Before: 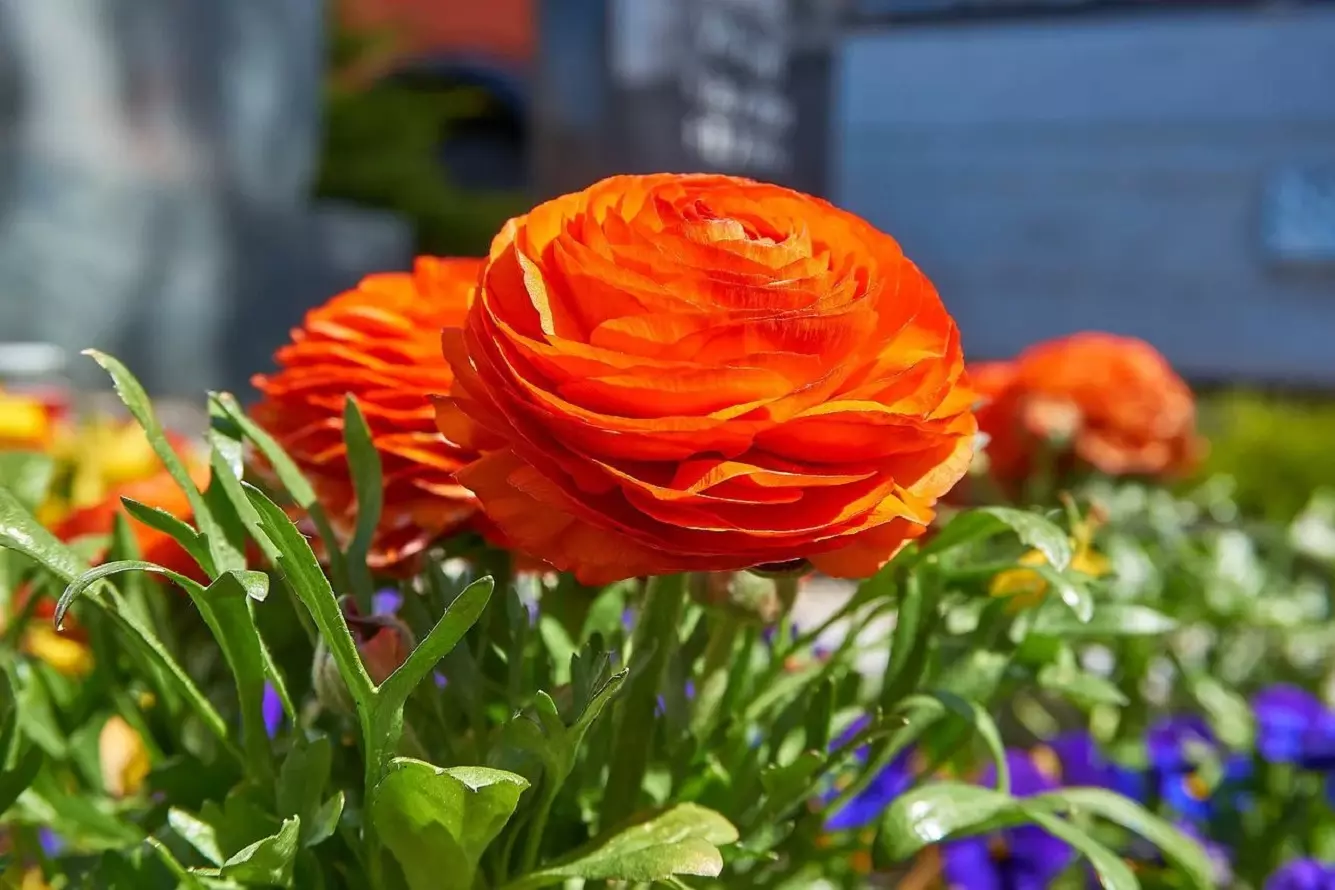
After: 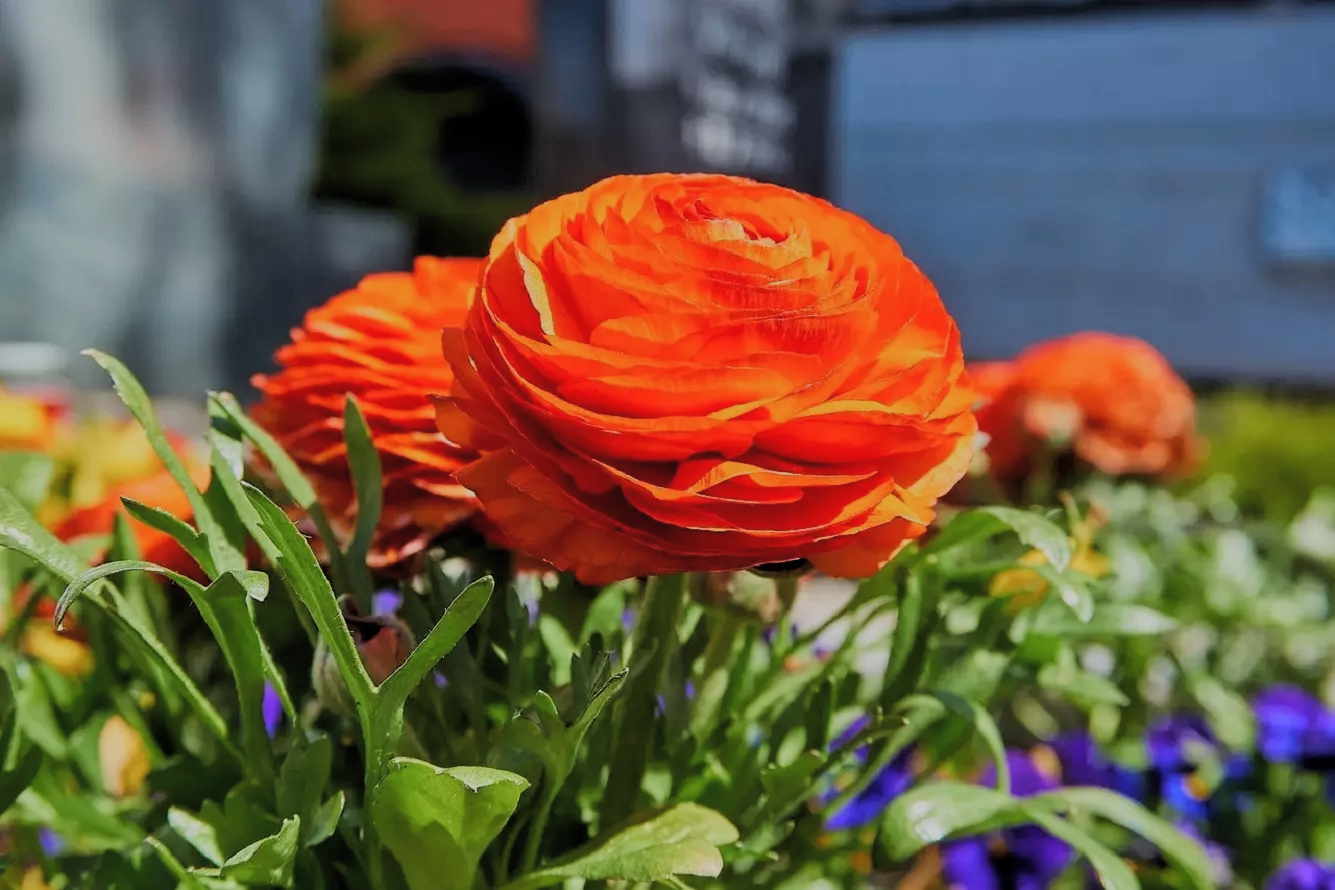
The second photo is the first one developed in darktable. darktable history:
filmic rgb: black relative exposure -6.13 EV, white relative exposure 6.97 EV, threshold 5.99 EV, hardness 2.27, add noise in highlights 0, preserve chrominance luminance Y, color science v3 (2019), use custom middle-gray values true, contrast in highlights soft, enable highlight reconstruction true
